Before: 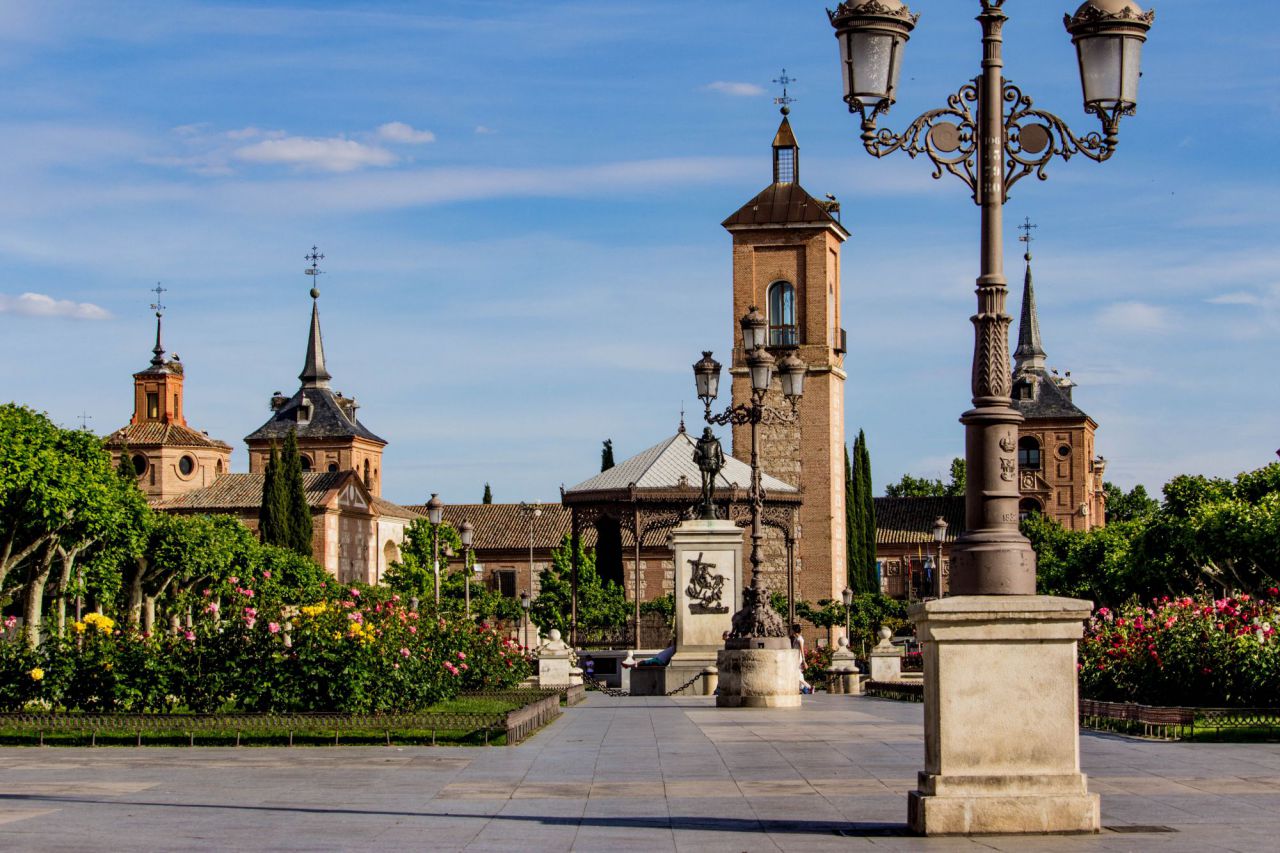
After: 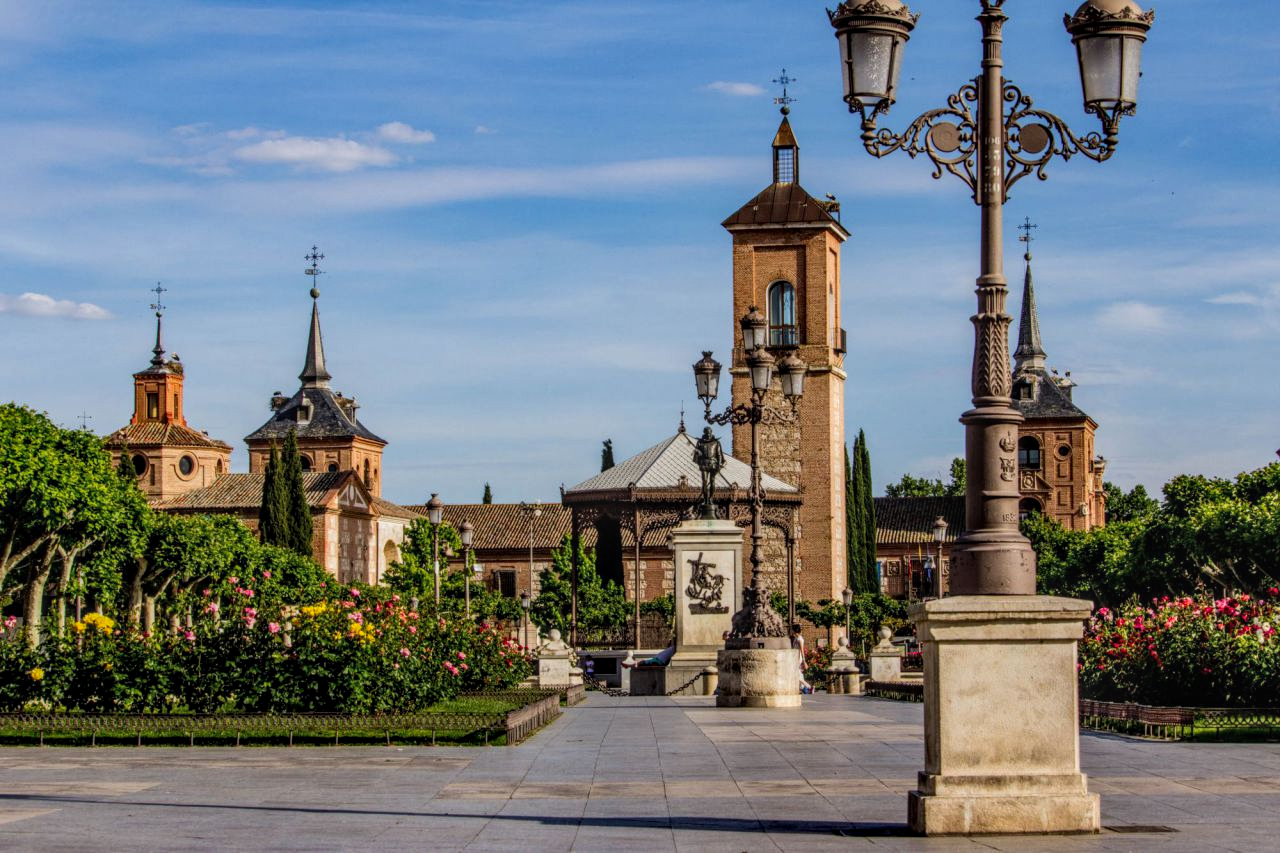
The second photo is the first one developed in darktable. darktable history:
local contrast: highlights 0%, shadows 0%, detail 133%
color zones: curves: ch1 [(0, 0.525) (0.143, 0.556) (0.286, 0.52) (0.429, 0.5) (0.571, 0.5) (0.714, 0.5) (0.857, 0.503) (1, 0.525)]
